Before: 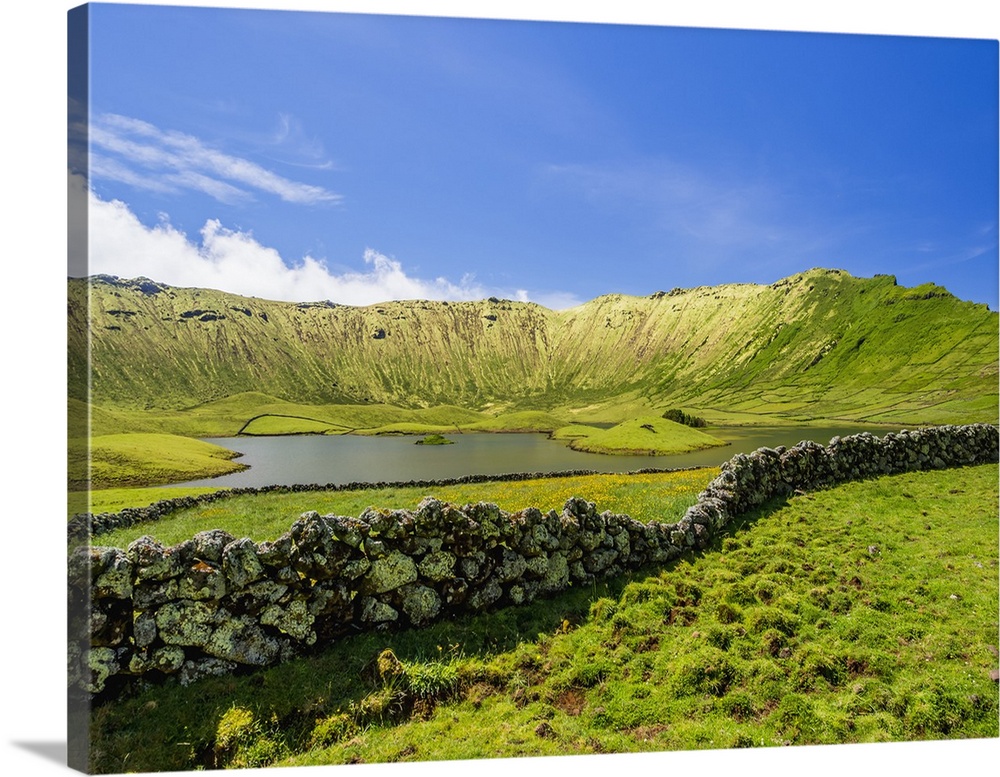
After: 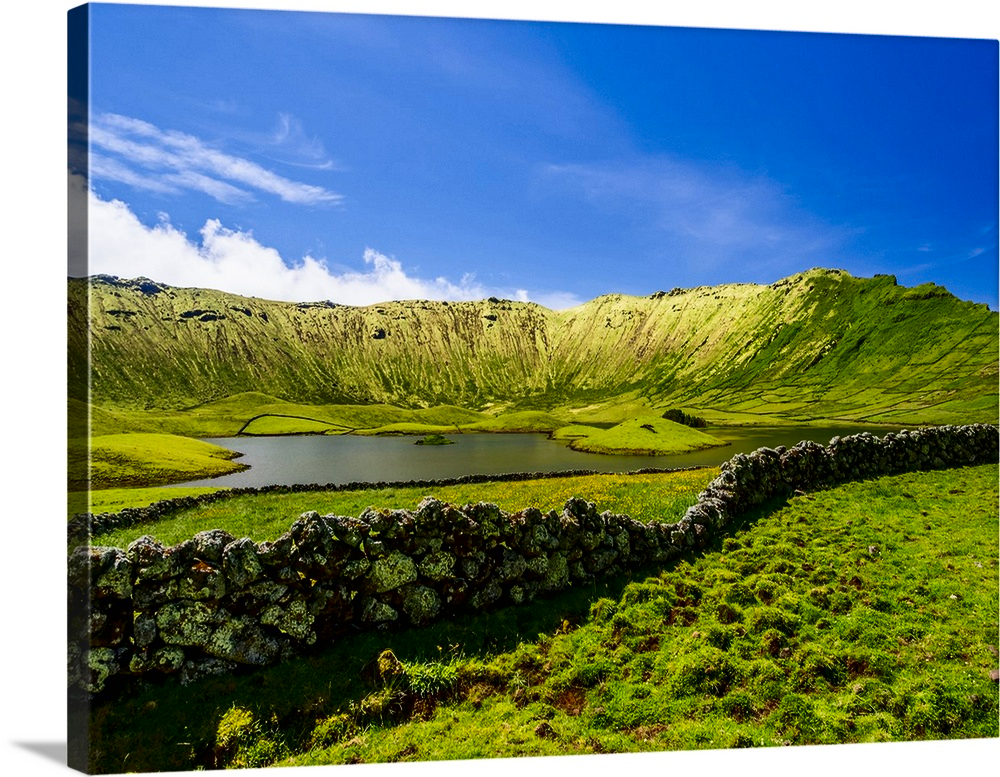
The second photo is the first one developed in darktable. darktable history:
white balance: emerald 1
contrast brightness saturation: contrast 0.22, brightness -0.19, saturation 0.24
